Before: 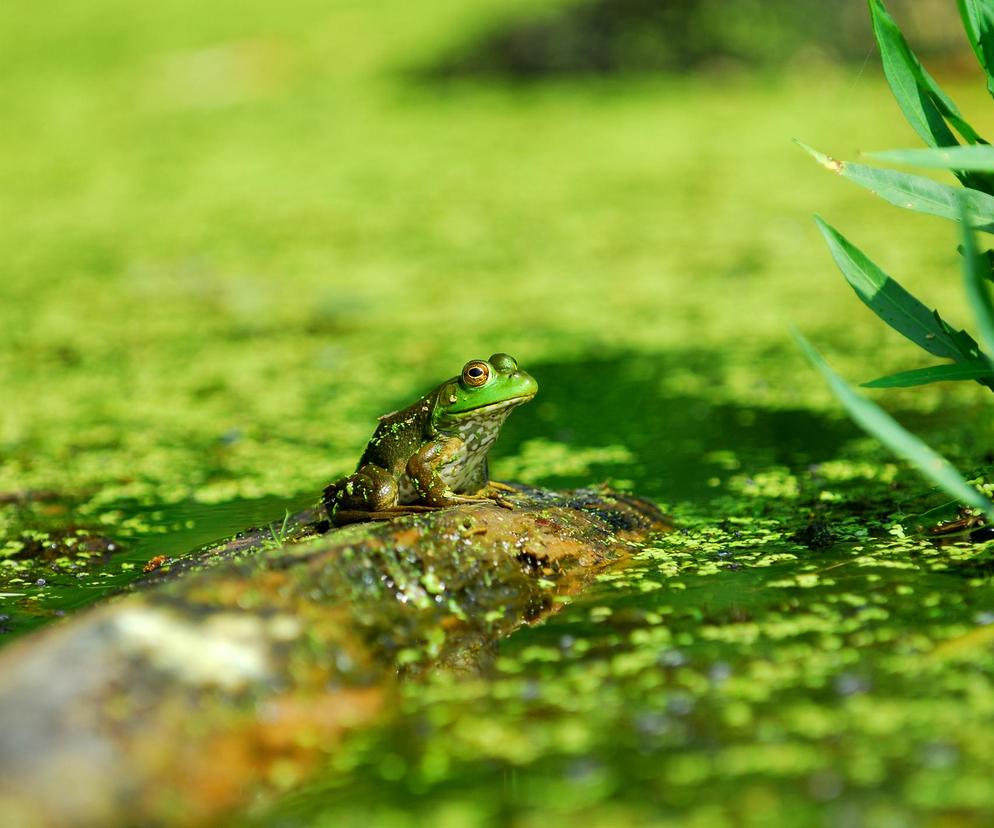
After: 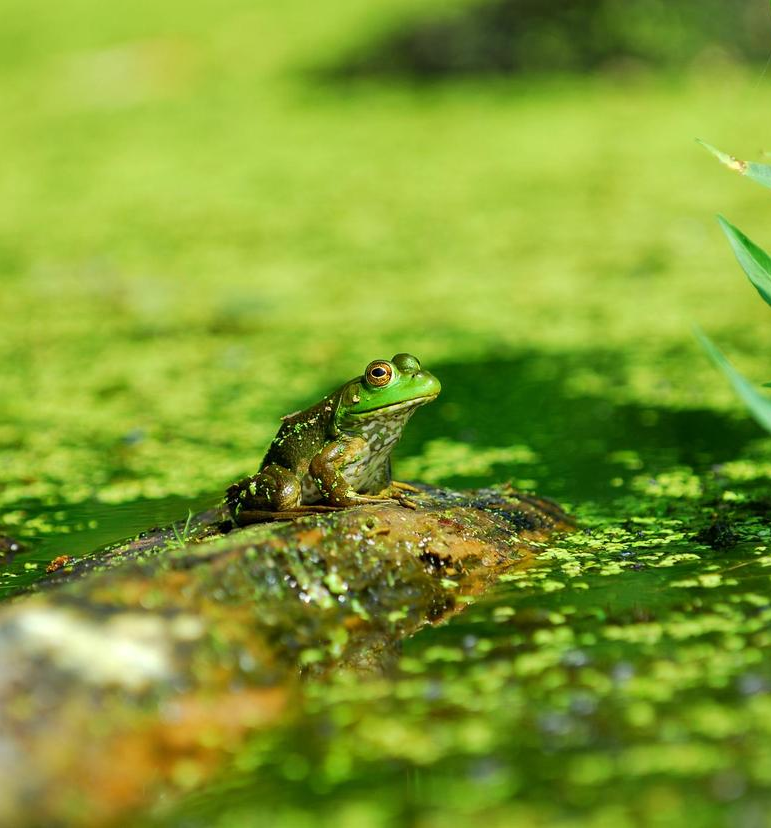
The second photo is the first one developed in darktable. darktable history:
tone equalizer: edges refinement/feathering 500, mask exposure compensation -1.57 EV, preserve details no
crop: left 9.846%, right 12.512%
